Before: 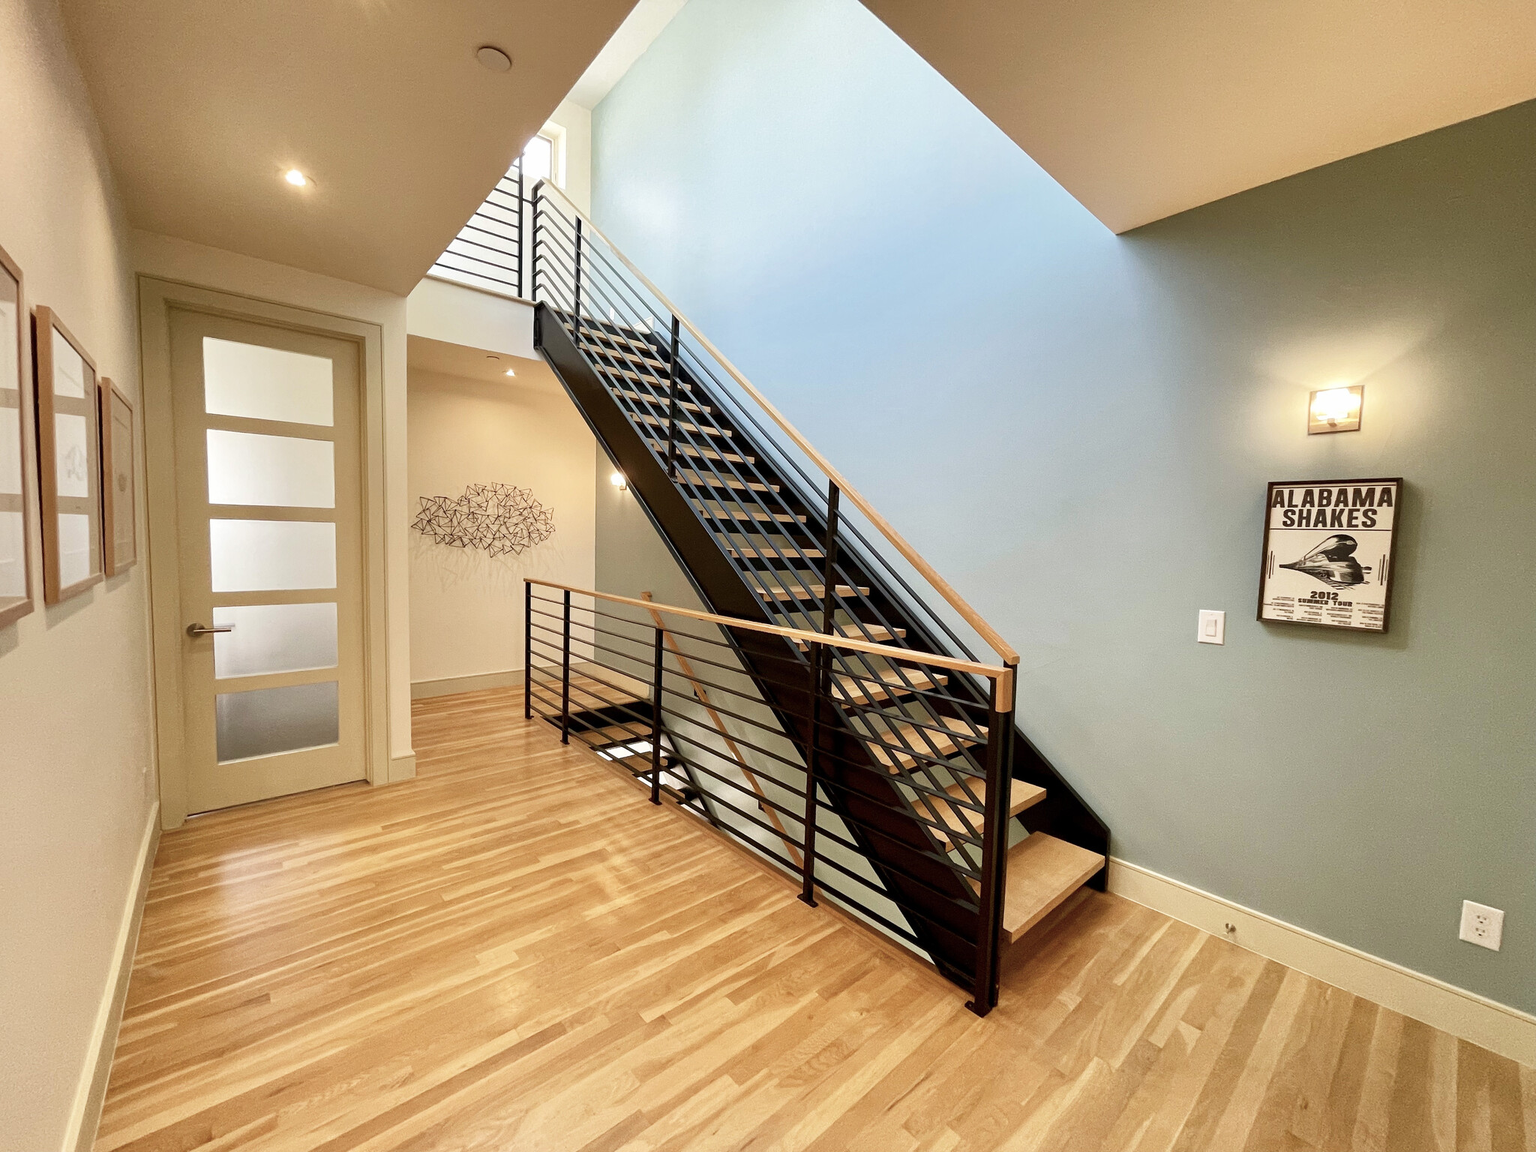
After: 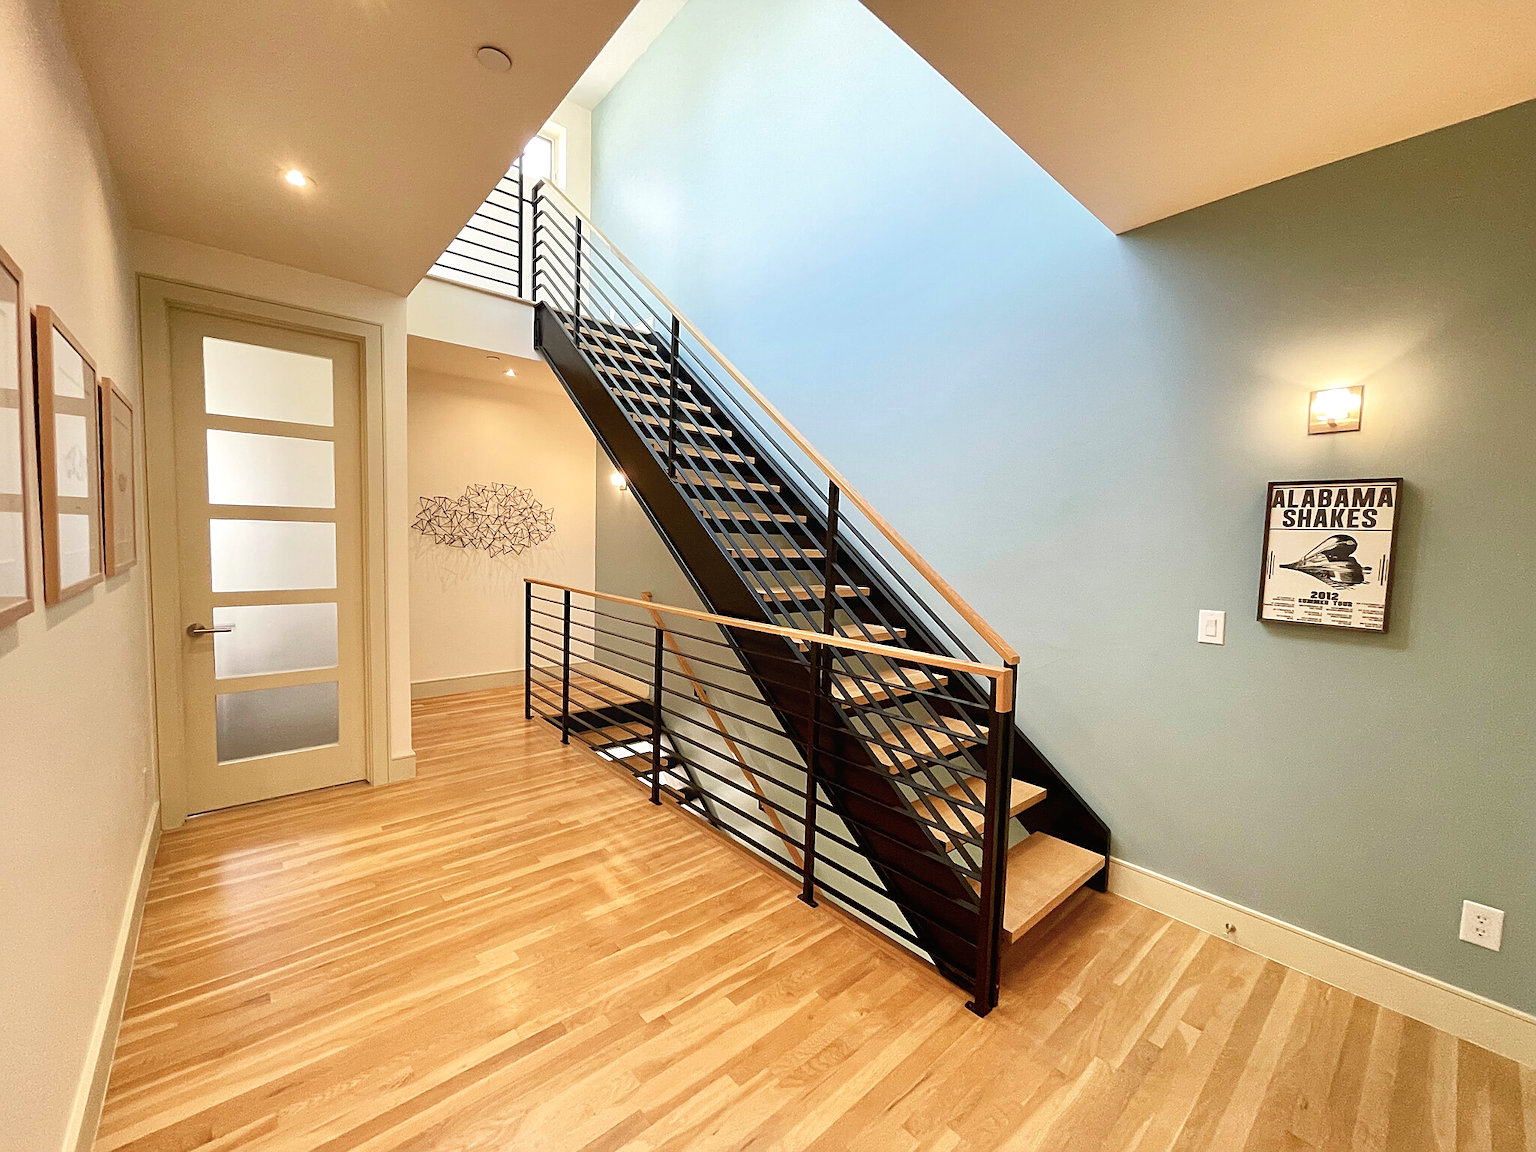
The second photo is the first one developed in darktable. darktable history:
exposure: exposure 0.15 EV, compensate highlight preservation false
contrast equalizer: octaves 7, y [[0.6 ×6], [0.55 ×6], [0 ×6], [0 ×6], [0 ×6]], mix -0.2
sharpen: on, module defaults
